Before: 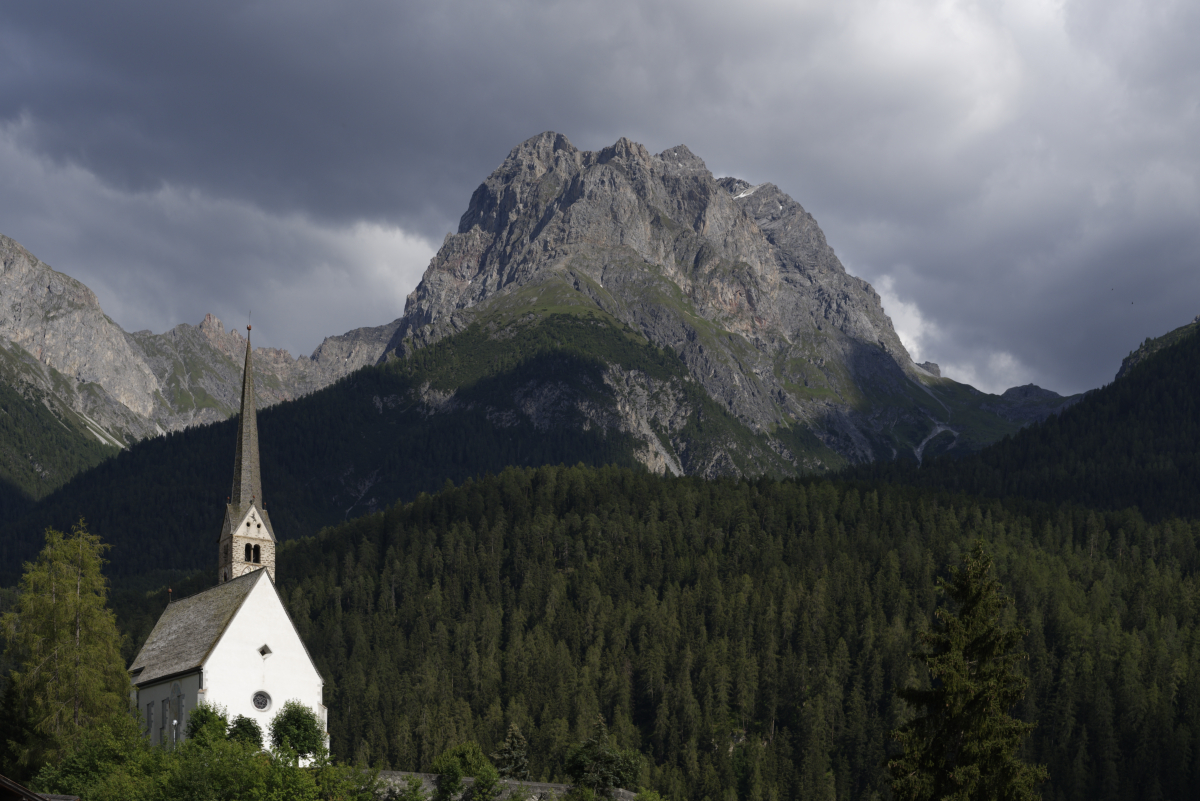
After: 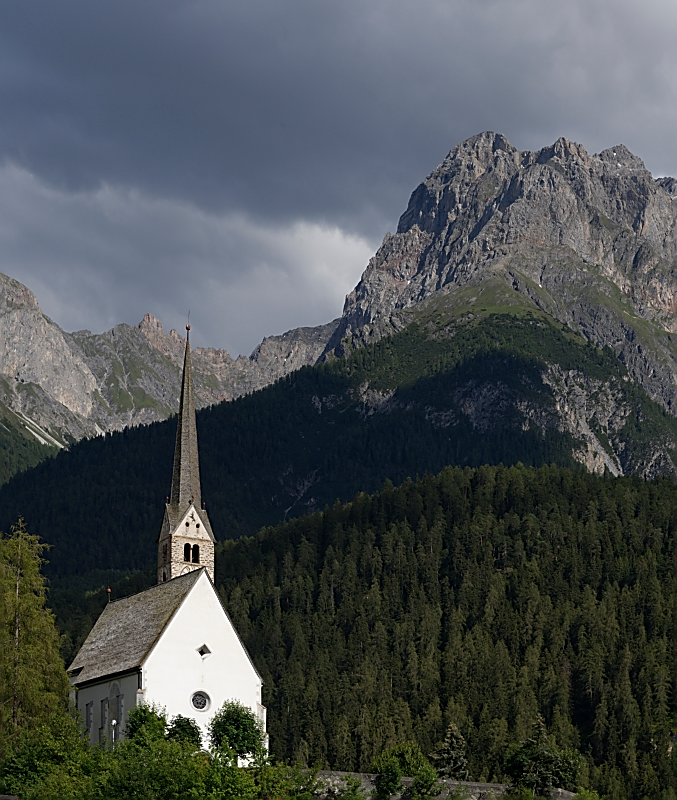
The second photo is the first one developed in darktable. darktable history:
crop: left 5.091%, right 38.413%
sharpen: radius 1.361, amount 1.239, threshold 0.603
